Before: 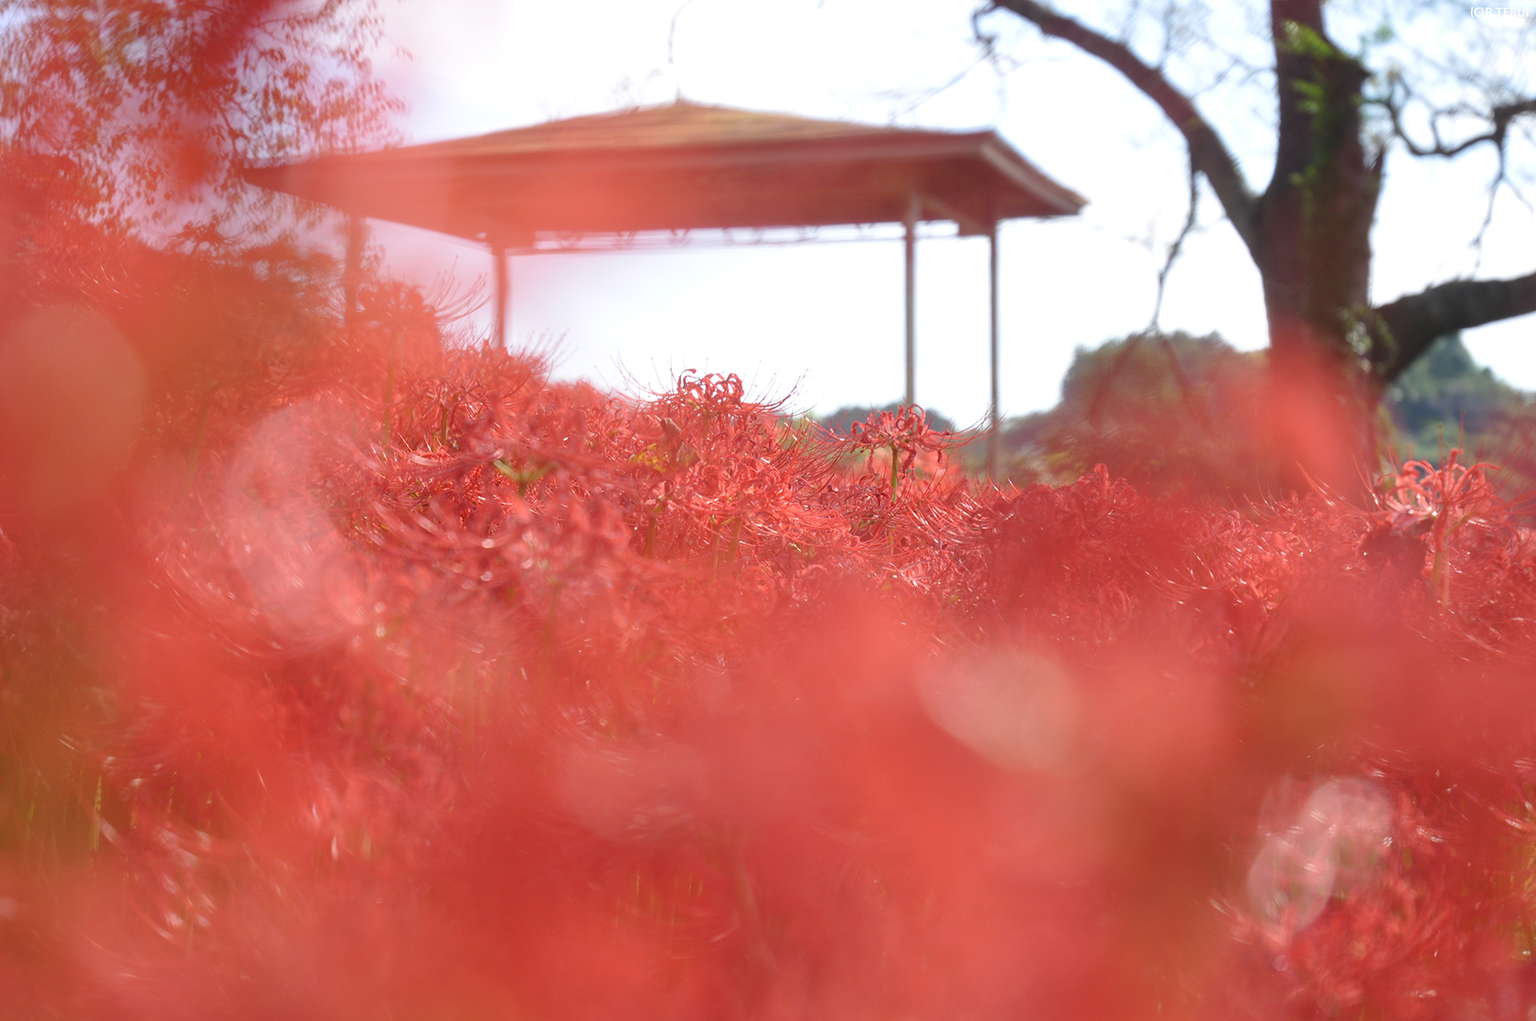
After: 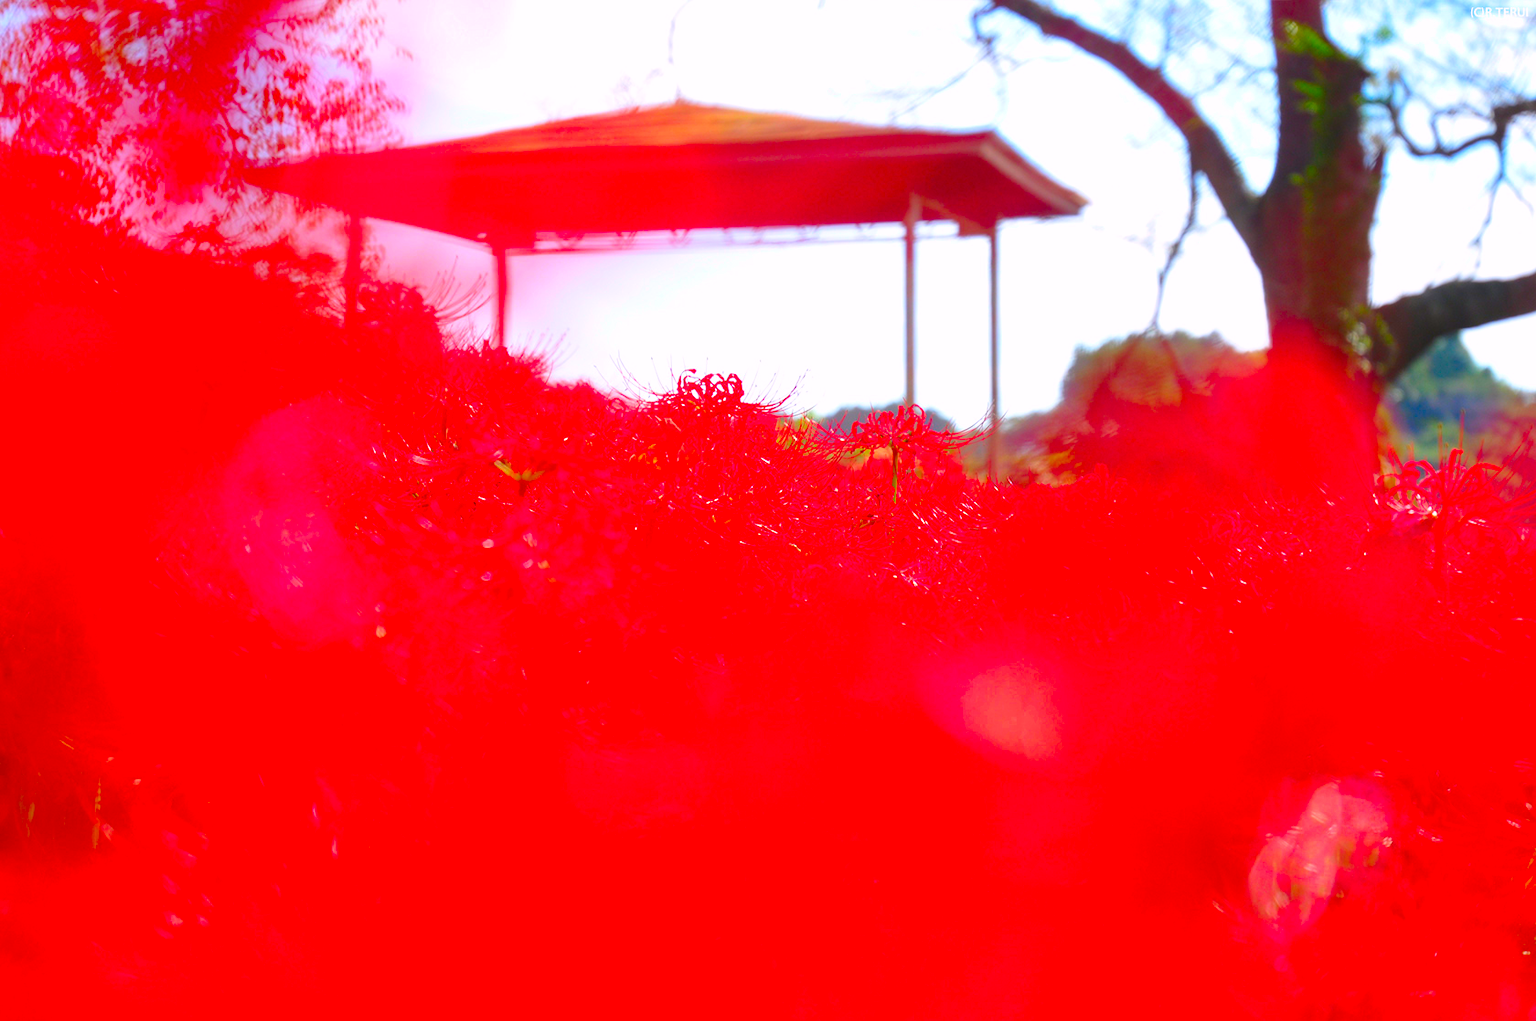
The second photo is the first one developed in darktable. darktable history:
color correction: highlights a* 1.59, highlights b* -1.7, saturation 2.48
